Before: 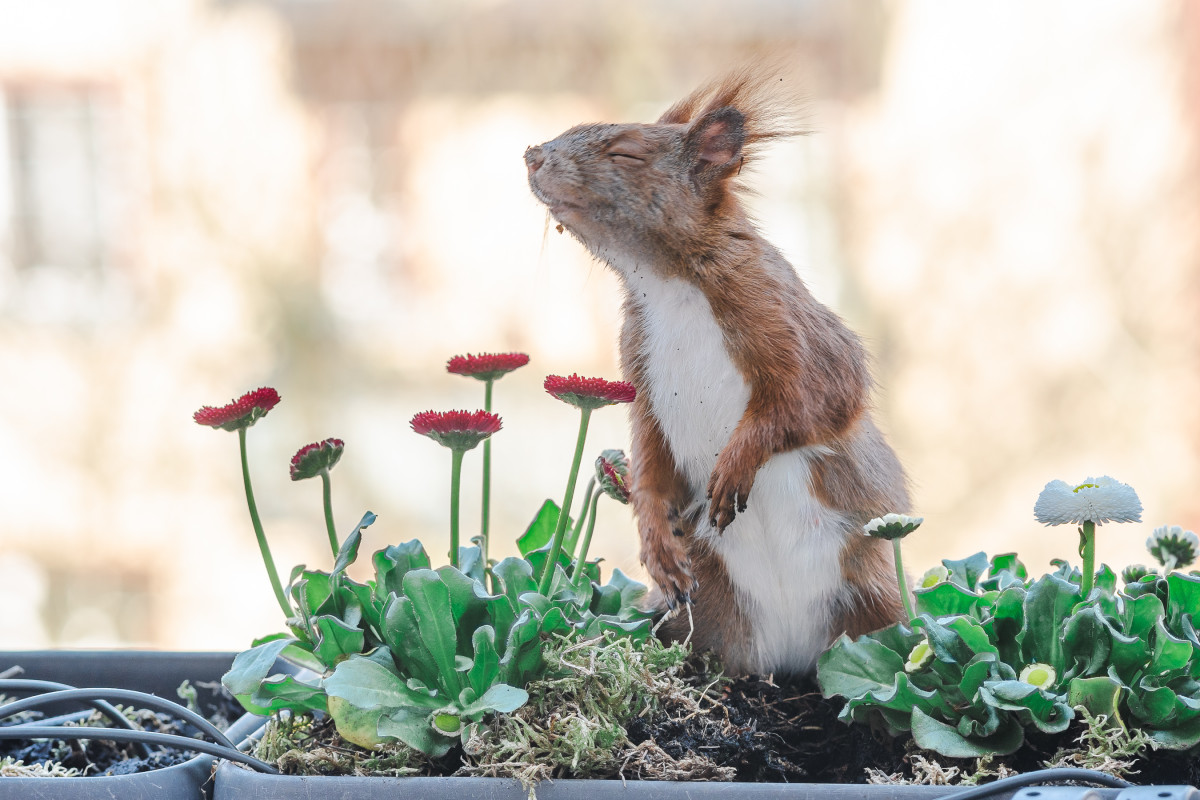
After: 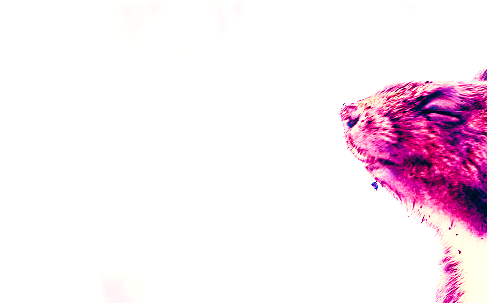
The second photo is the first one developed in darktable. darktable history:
exposure: black level correction -0.001, exposure 0.08 EV, compensate highlight preservation false
base curve: curves: ch0 [(0, 0) (0.028, 0.03) (0.121, 0.232) (0.46, 0.748) (0.859, 0.968) (1, 1)], preserve colors none
crop: left 15.452%, top 5.459%, right 43.956%, bottom 56.62%
tone equalizer: -8 EV -1.08 EV, -7 EV -1.01 EV, -6 EV -0.867 EV, -5 EV -0.578 EV, -3 EV 0.578 EV, -2 EV 0.867 EV, -1 EV 1.01 EV, +0 EV 1.08 EV, edges refinement/feathering 500, mask exposure compensation -1.57 EV, preserve details no
color balance: lift [1, 1, 0.999, 1.001], gamma [1, 1.003, 1.005, 0.995], gain [1, 0.992, 0.988, 1.012], contrast 5%, output saturation 110%
color correction: highlights a* 10.32, highlights b* 14.66, shadows a* -9.59, shadows b* -15.02
color balance rgb: shadows lift › luminance -18.76%, shadows lift › chroma 35.44%, power › luminance -3.76%, power › hue 142.17°, highlights gain › chroma 7.5%, highlights gain › hue 184.75°, global offset › luminance -0.52%, global offset › chroma 0.91%, global offset › hue 173.36°, shadows fall-off 300%, white fulcrum 2 EV, highlights fall-off 300%, linear chroma grading › shadows 17.19%, linear chroma grading › highlights 61.12%, linear chroma grading › global chroma 50%, hue shift -150.52°, perceptual brilliance grading › global brilliance 12%, mask middle-gray fulcrum 100%, contrast gray fulcrum 38.43%, contrast 35.15%, saturation formula JzAzBz (2021)
